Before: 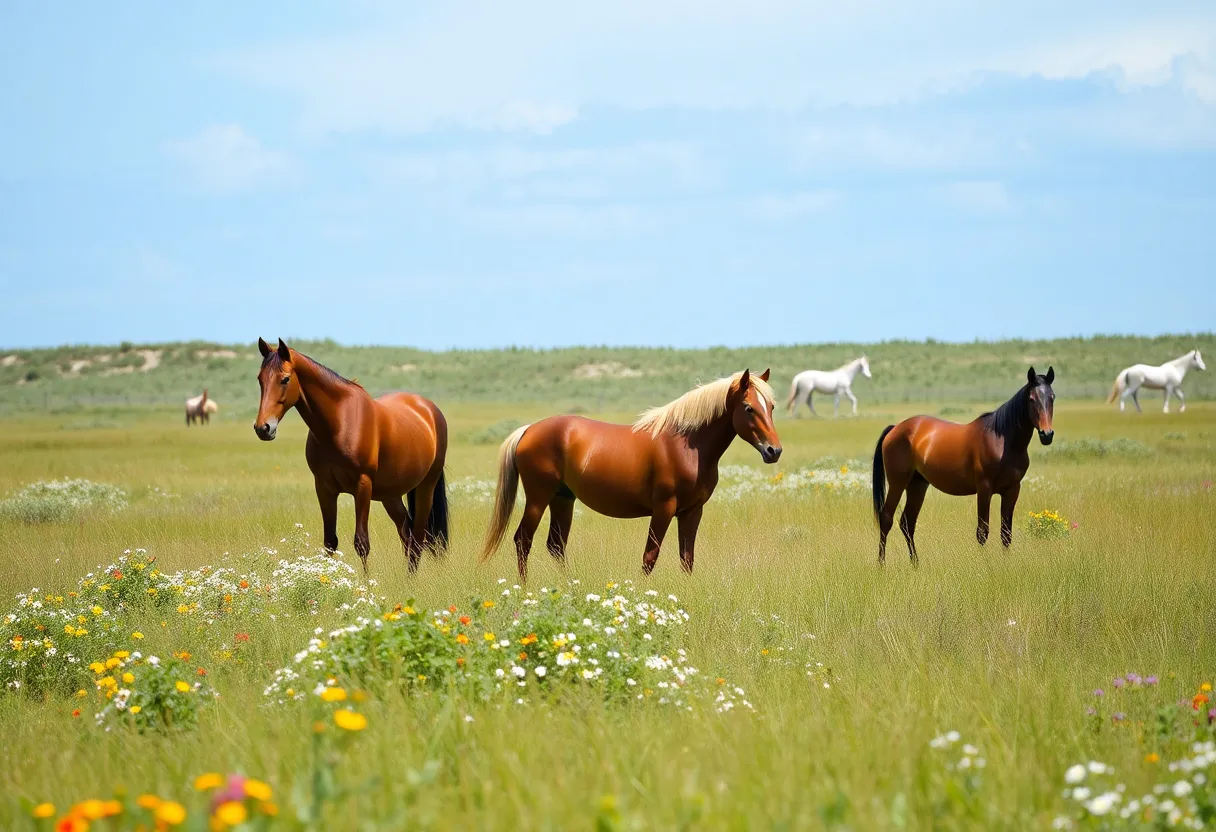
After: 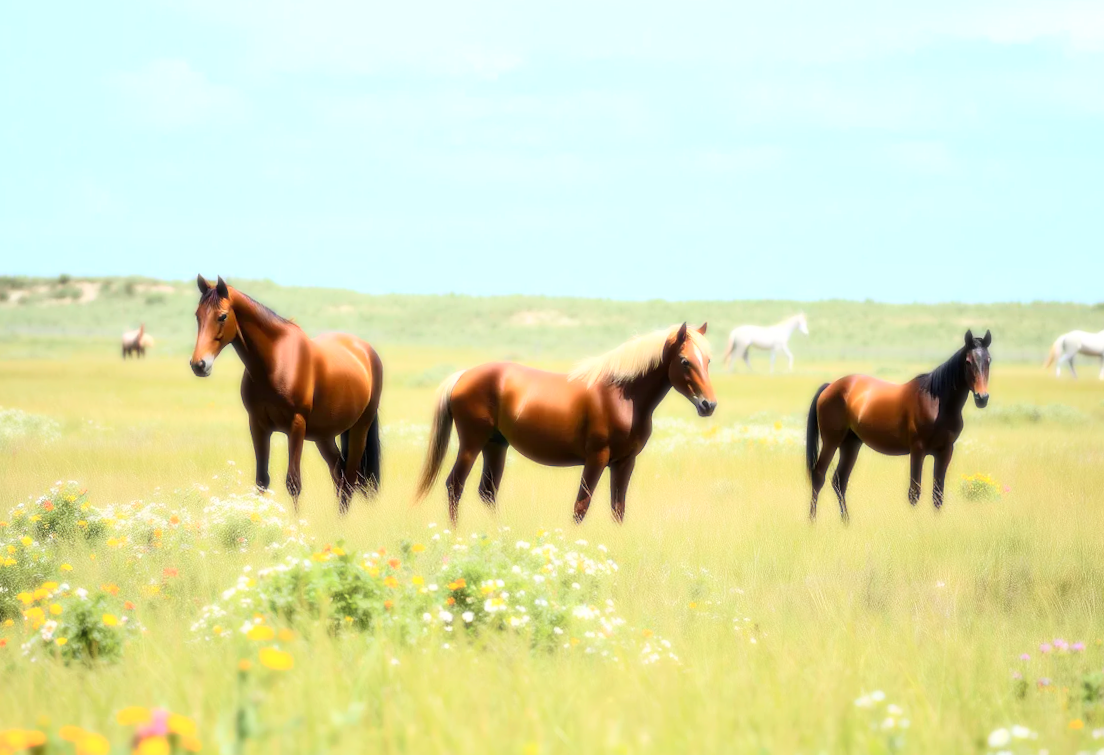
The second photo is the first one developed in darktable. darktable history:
bloom: size 0%, threshold 54.82%, strength 8.31%
crop and rotate: angle -1.96°, left 3.097%, top 4.154%, right 1.586%, bottom 0.529%
